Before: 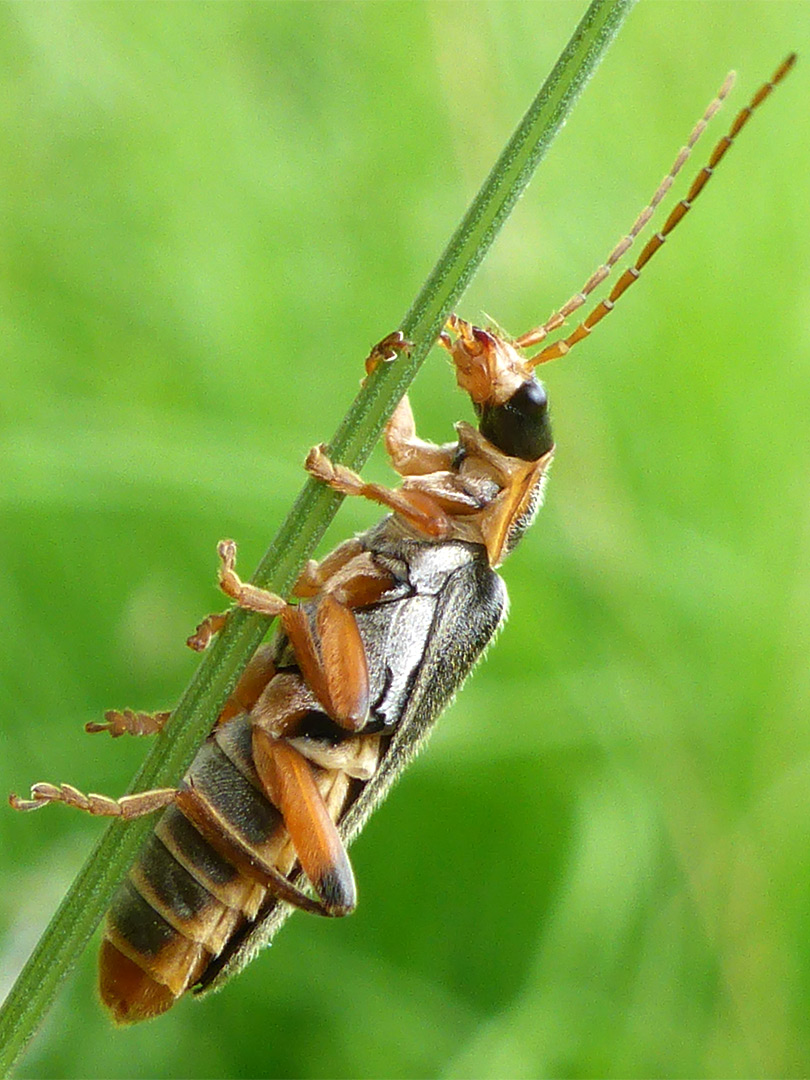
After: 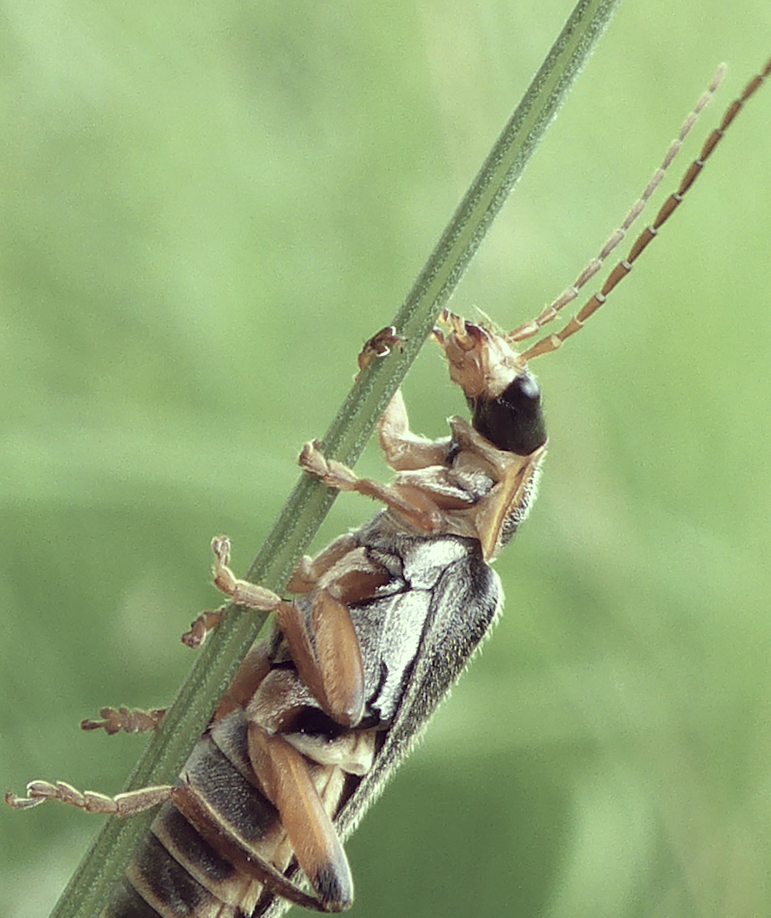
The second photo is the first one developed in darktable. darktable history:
crop and rotate: angle 0.446°, left 0.252%, right 3.565%, bottom 14.086%
color correction: highlights a* -20.27, highlights b* 20.66, shadows a* 19.53, shadows b* -20.94, saturation 0.446
